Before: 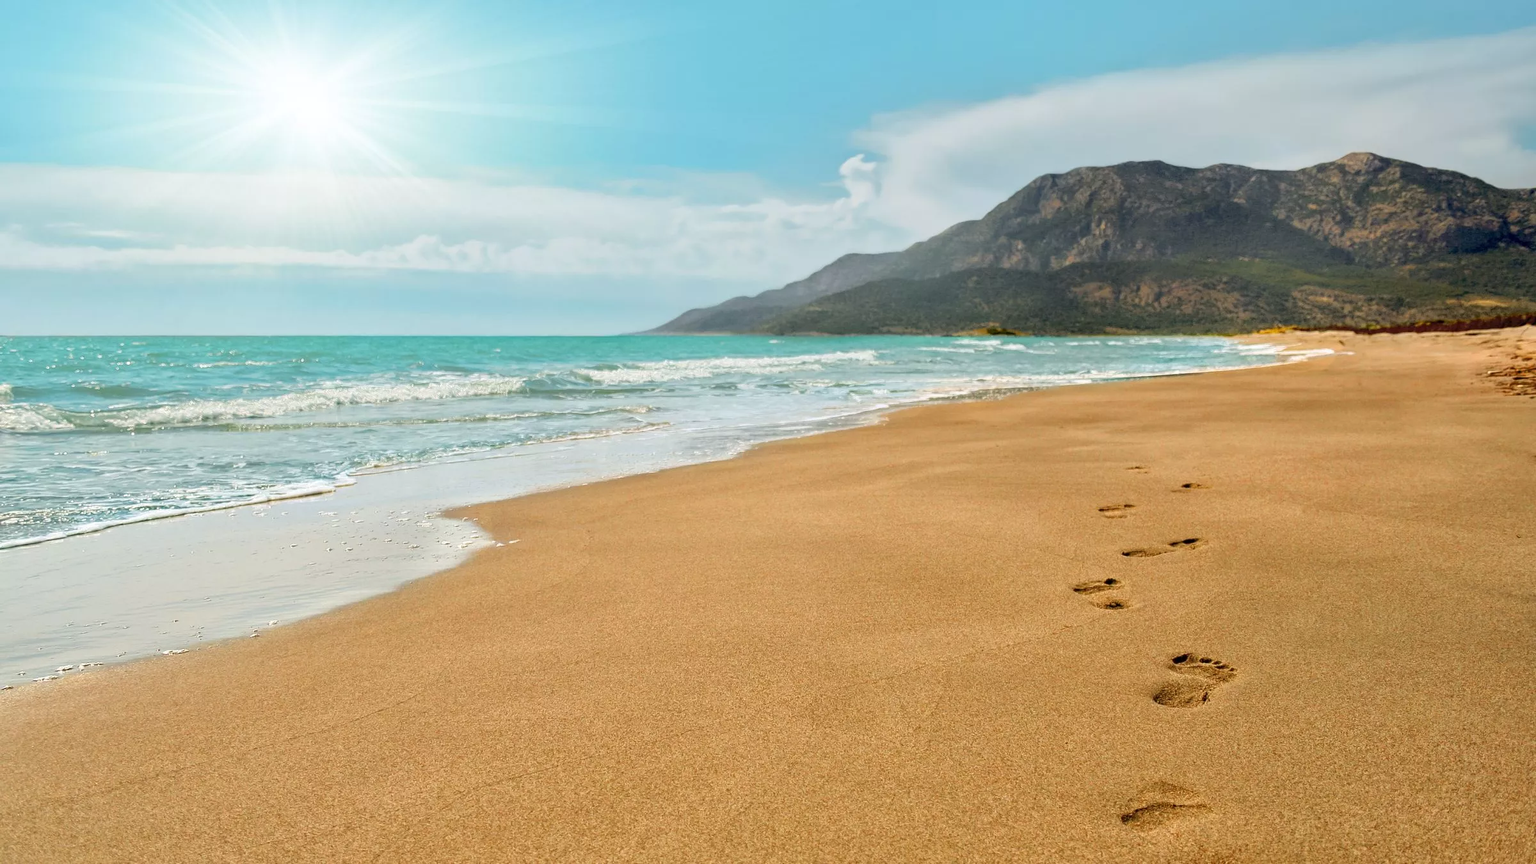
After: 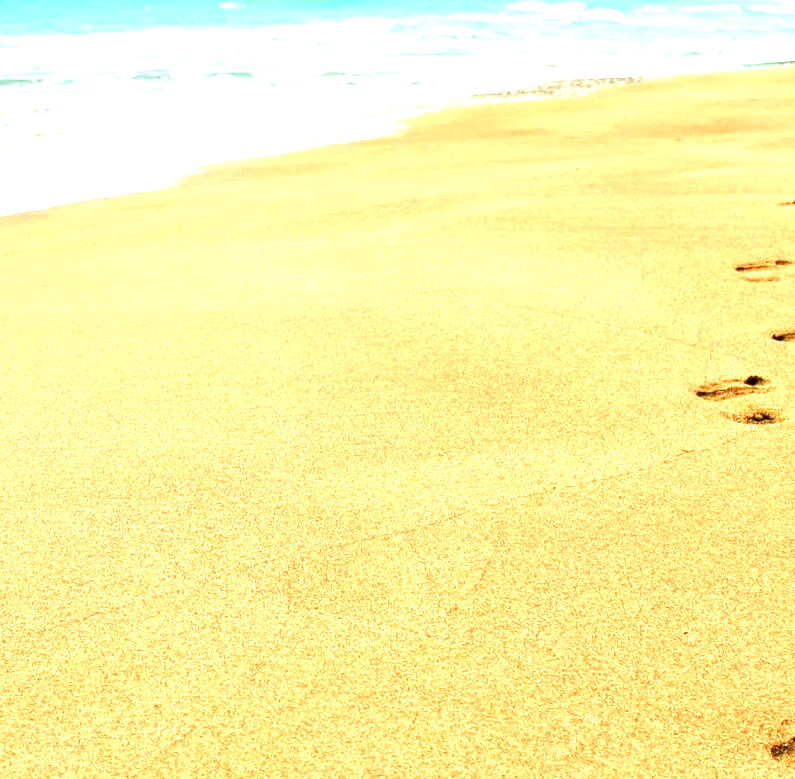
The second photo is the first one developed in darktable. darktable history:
crop: left 40.878%, top 39.176%, right 25.993%, bottom 3.081%
exposure: black level correction 0, exposure 1.675 EV, compensate exposure bias true, compensate highlight preservation false
